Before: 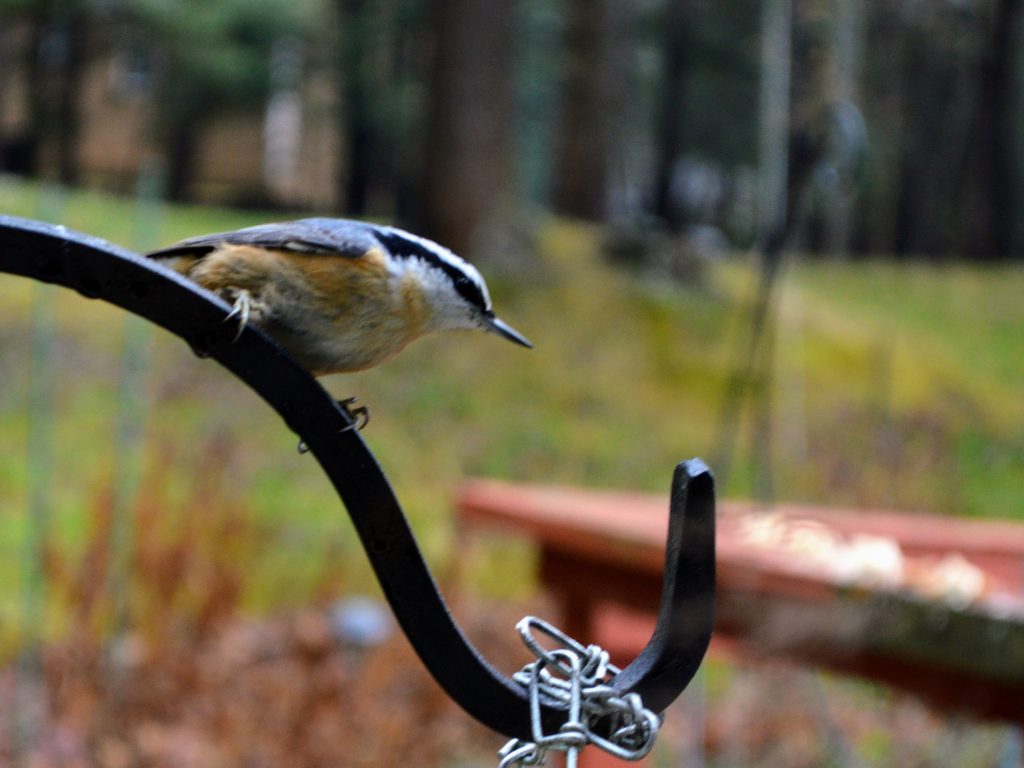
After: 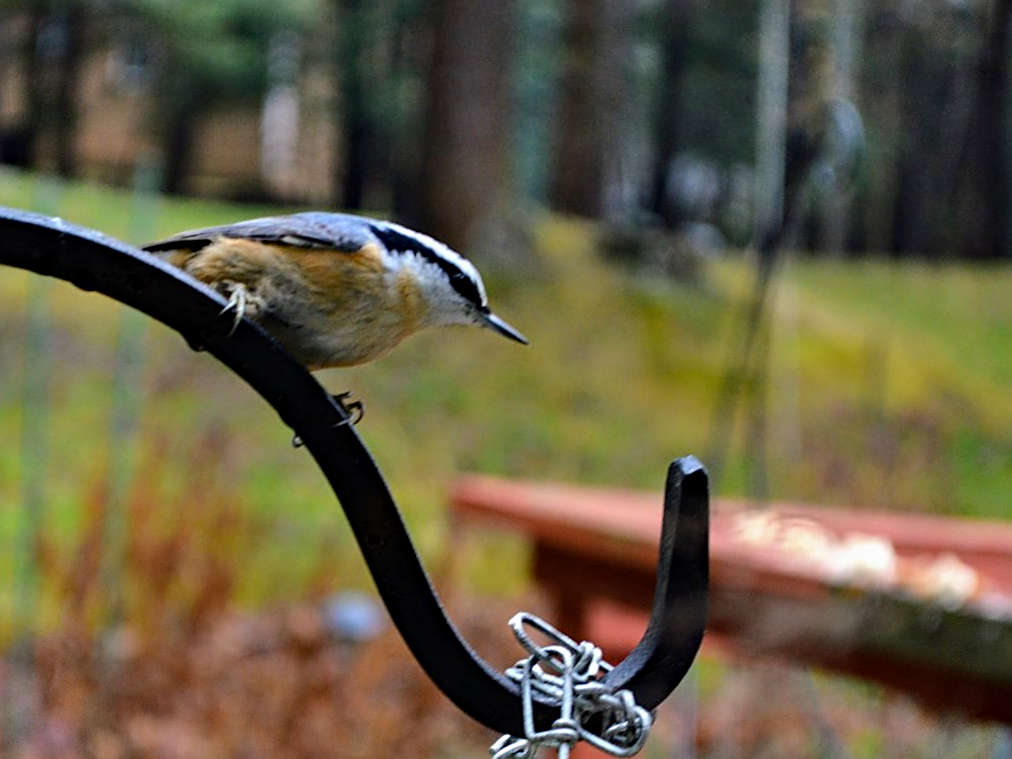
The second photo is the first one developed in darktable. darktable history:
crop and rotate: angle -0.5°
shadows and highlights: soften with gaussian
haze removal: compatibility mode true, adaptive false
sharpen: on, module defaults
